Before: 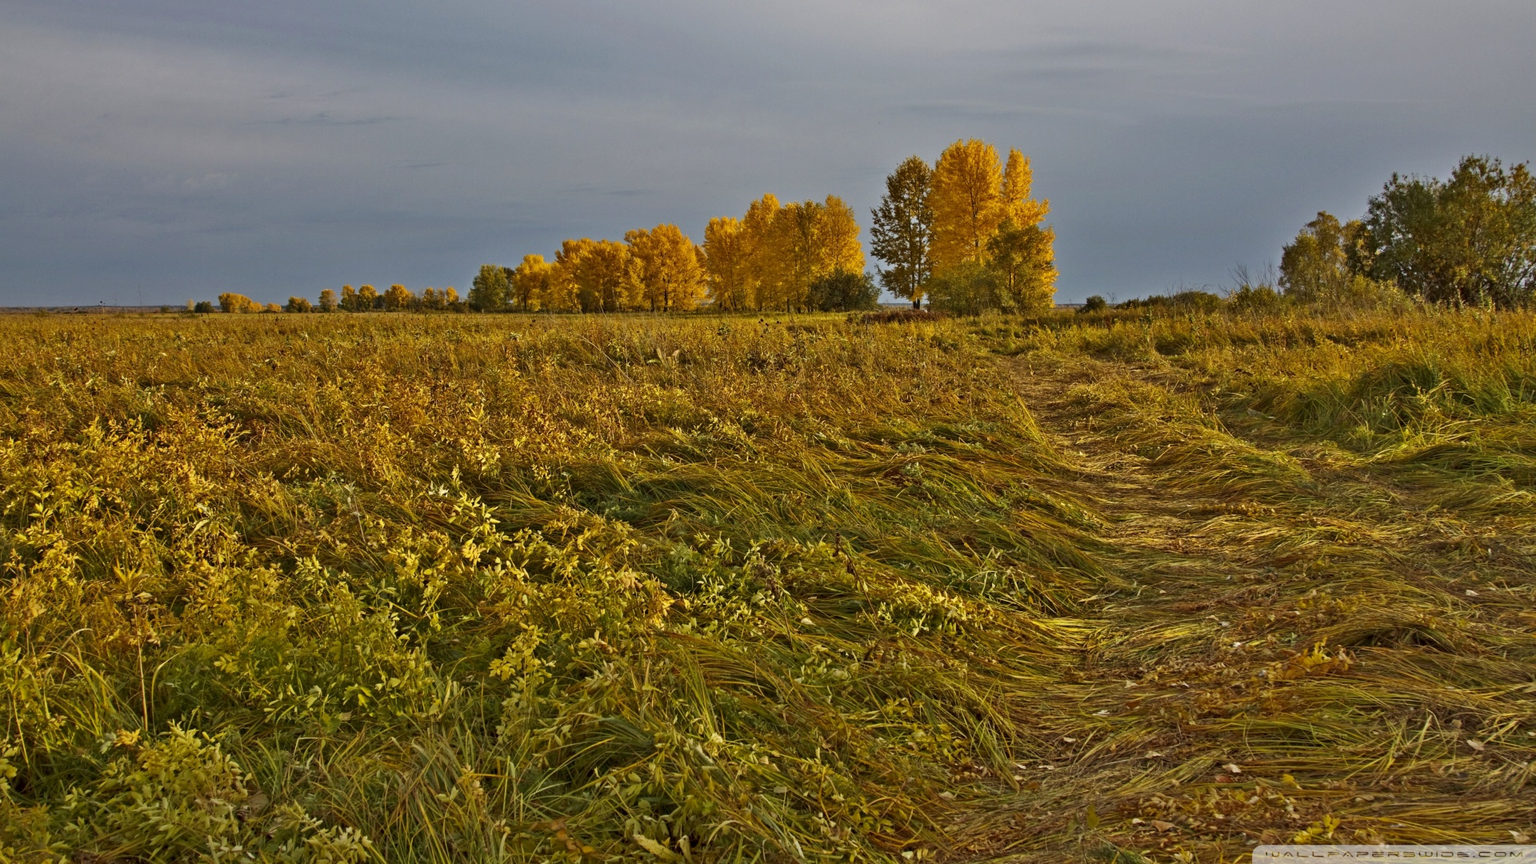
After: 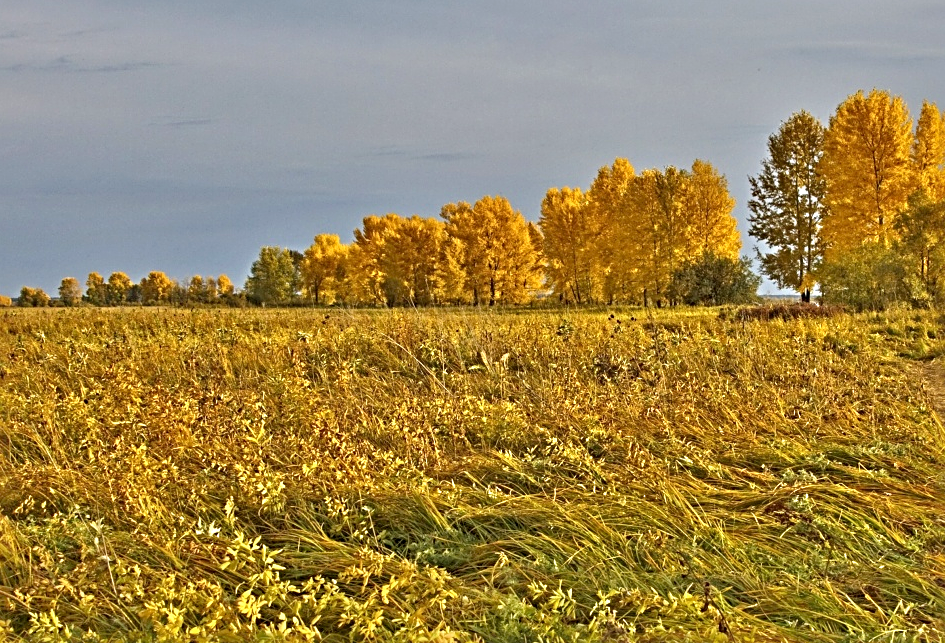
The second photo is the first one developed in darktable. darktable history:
tone equalizer: -7 EV 0.141 EV, -6 EV 0.598 EV, -5 EV 1.16 EV, -4 EV 1.35 EV, -3 EV 1.15 EV, -2 EV 0.6 EV, -1 EV 0.165 EV, luminance estimator HSV value / RGB max
crop: left 17.745%, top 7.79%, right 33.031%, bottom 32.582%
sharpen: radius 3.977
